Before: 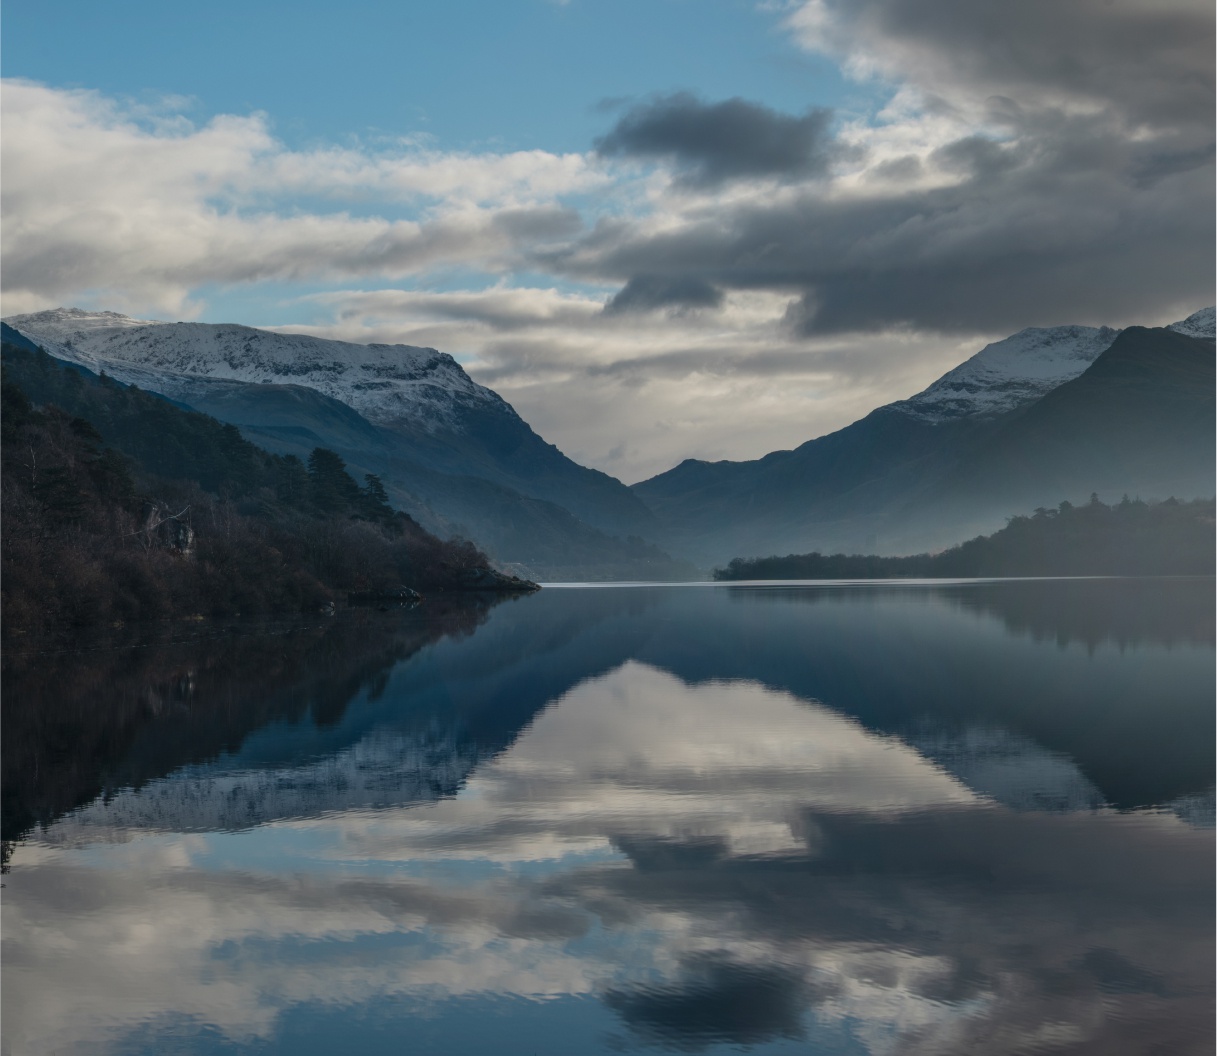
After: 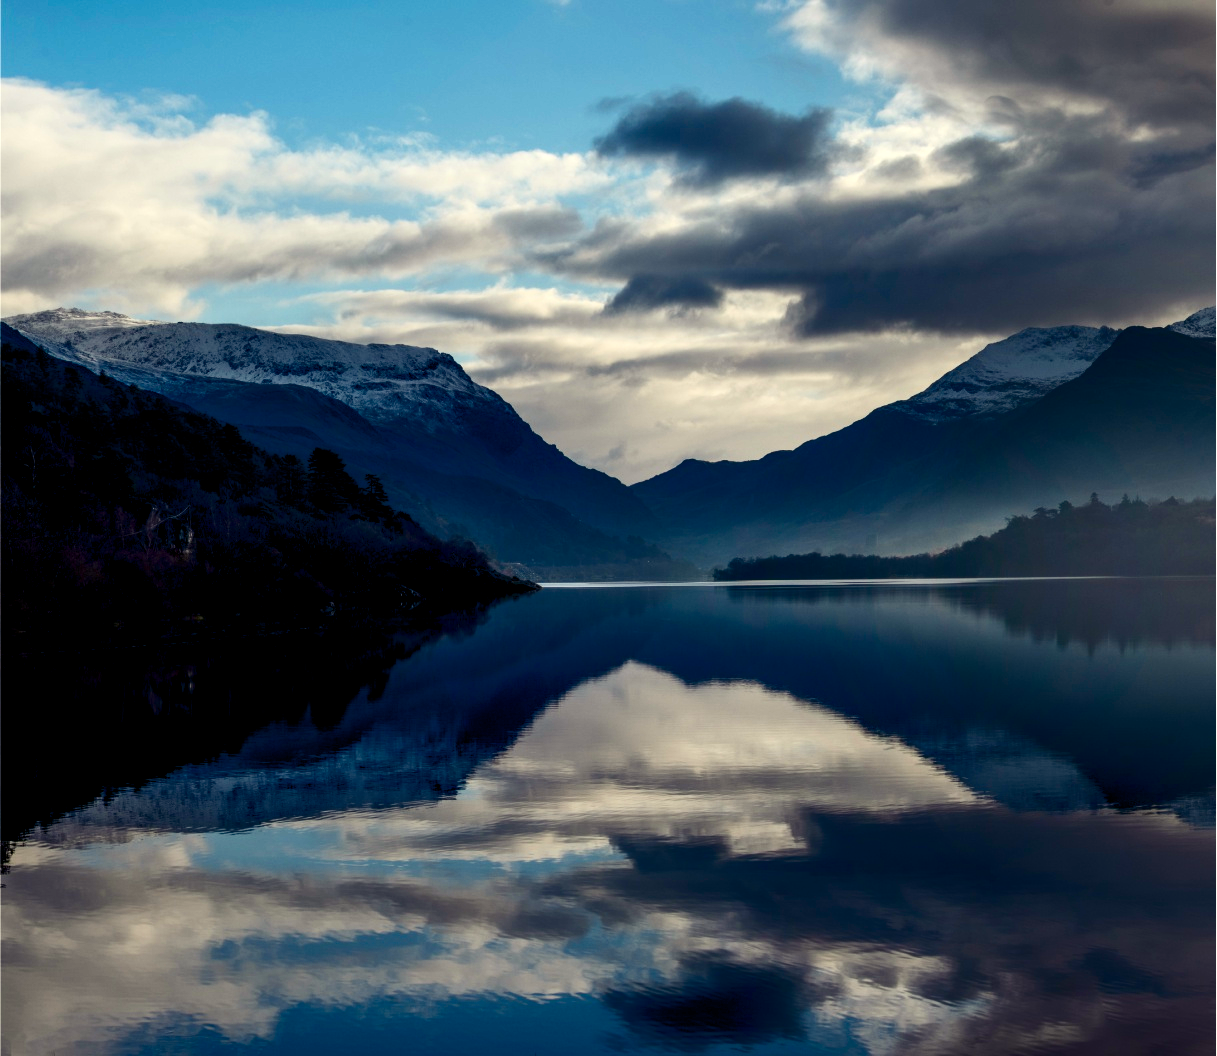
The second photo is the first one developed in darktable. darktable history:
exposure: black level correction 0.007, exposure 0.093 EV, compensate highlight preservation false
contrast brightness saturation: contrast 0.2, brightness -0.11, saturation 0.1
color balance rgb: shadows lift › luminance -21.66%, shadows lift › chroma 6.57%, shadows lift › hue 270°, power › chroma 0.68%, power › hue 60°, highlights gain › luminance 6.08%, highlights gain › chroma 1.33%, highlights gain › hue 90°, global offset › luminance -0.87%, perceptual saturation grading › global saturation 26.86%, perceptual saturation grading › highlights -28.39%, perceptual saturation grading › mid-tones 15.22%, perceptual saturation grading › shadows 33.98%, perceptual brilliance grading › highlights 10%, perceptual brilliance grading › mid-tones 5%
levels: levels [0, 0.492, 0.984]
